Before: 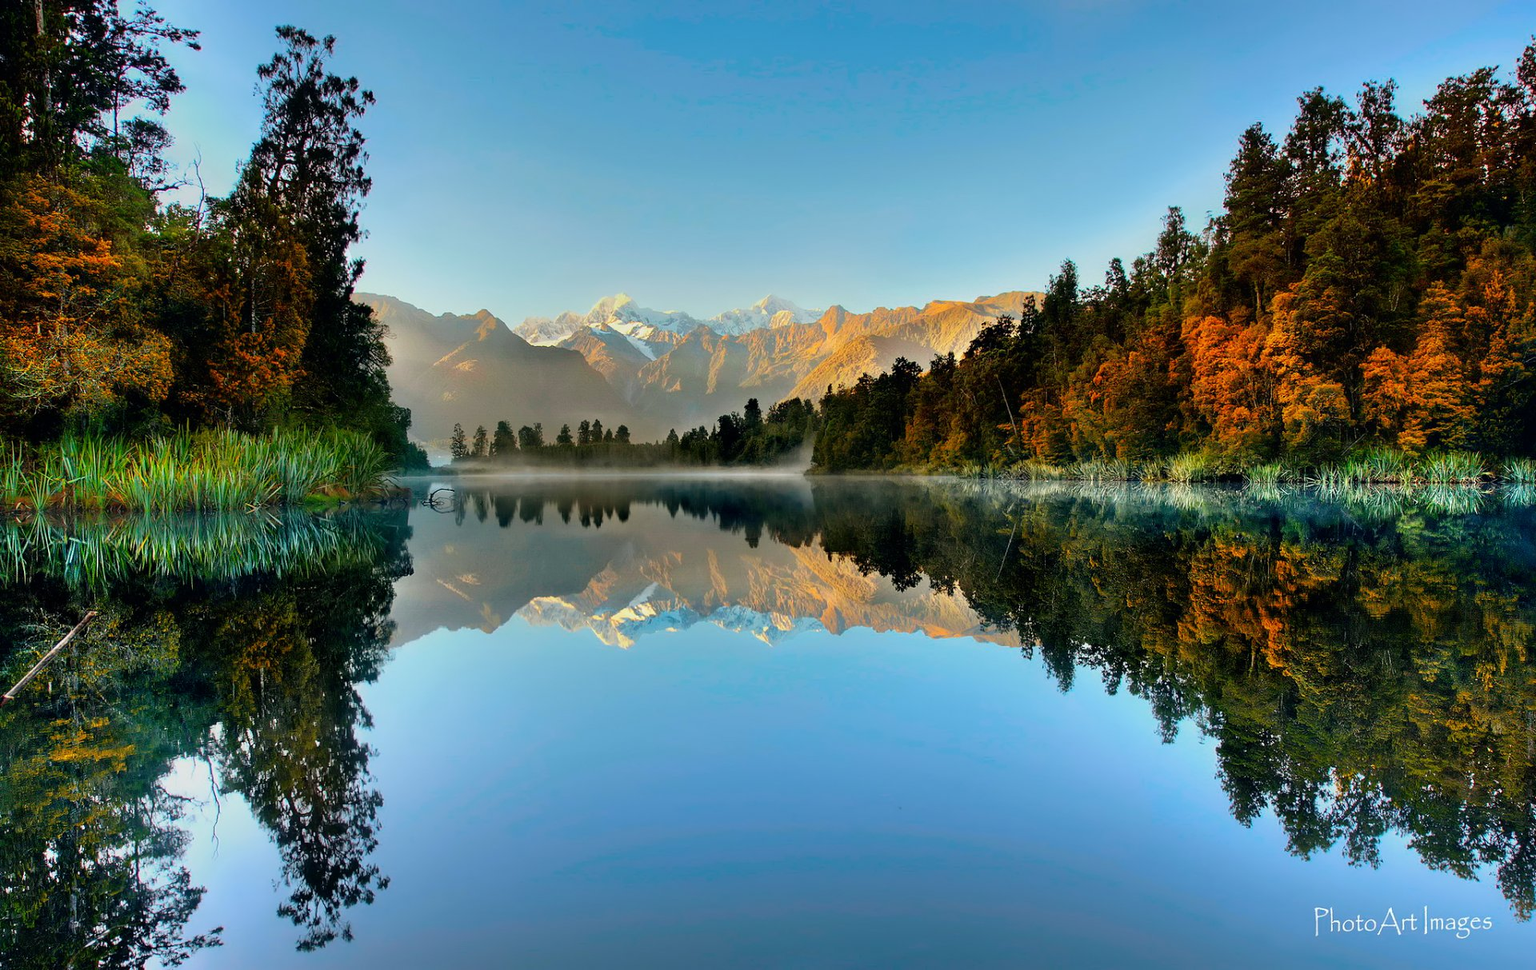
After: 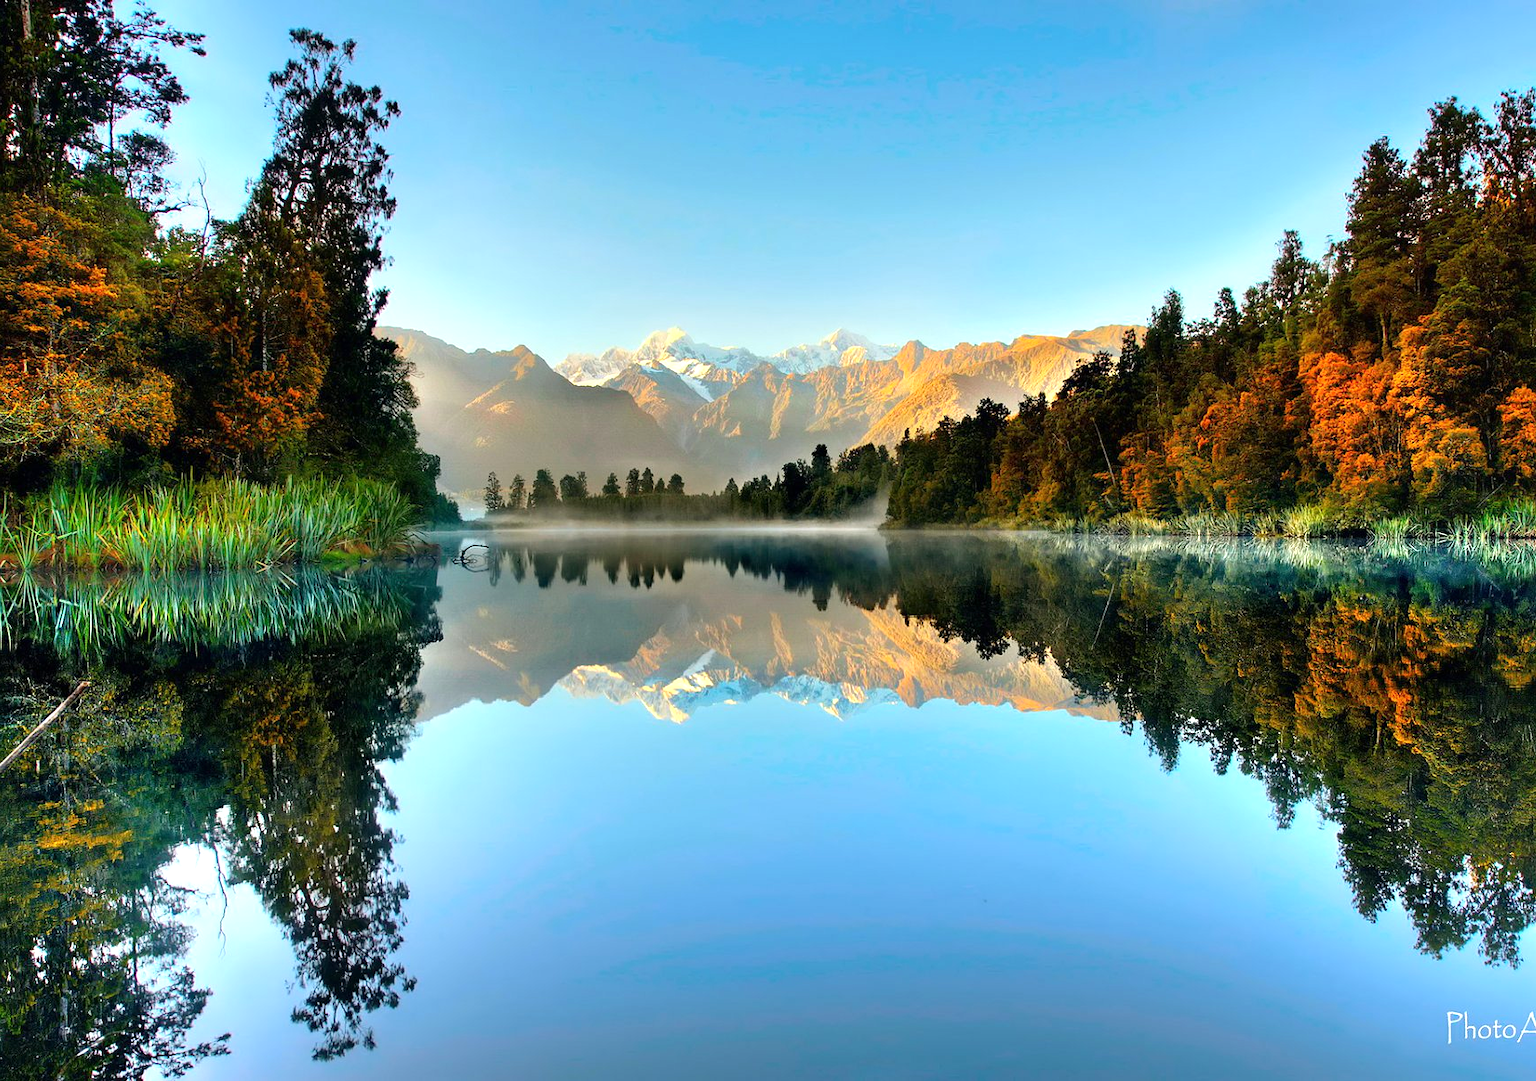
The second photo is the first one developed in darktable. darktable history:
exposure: exposure 0.606 EV, compensate exposure bias true, compensate highlight preservation false
crop and rotate: left 1.089%, right 9.166%
